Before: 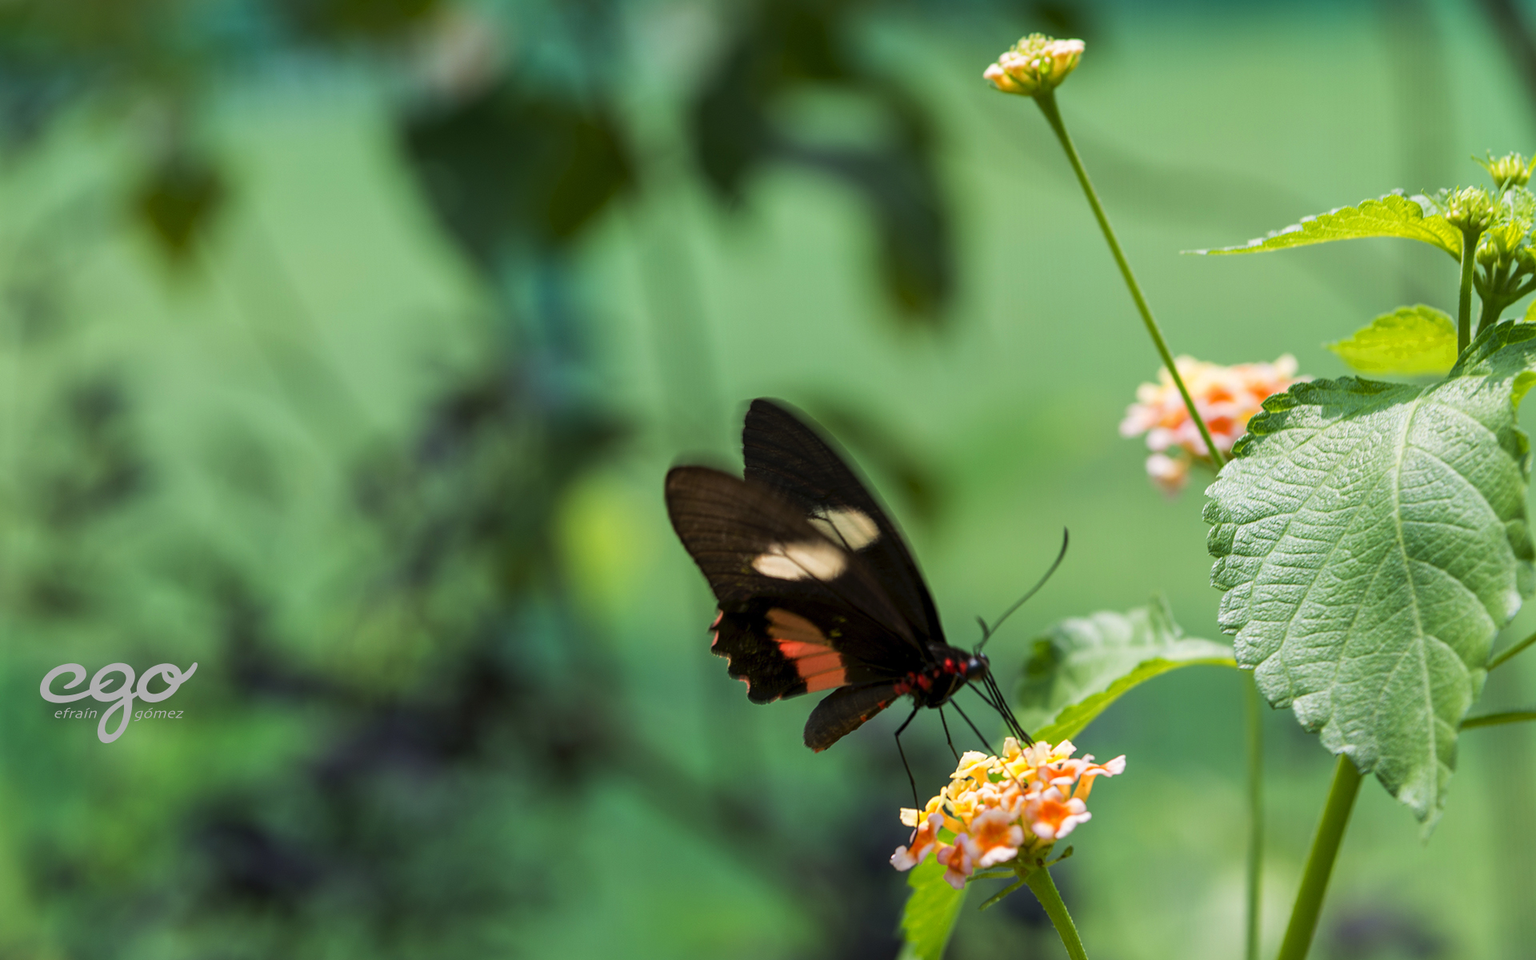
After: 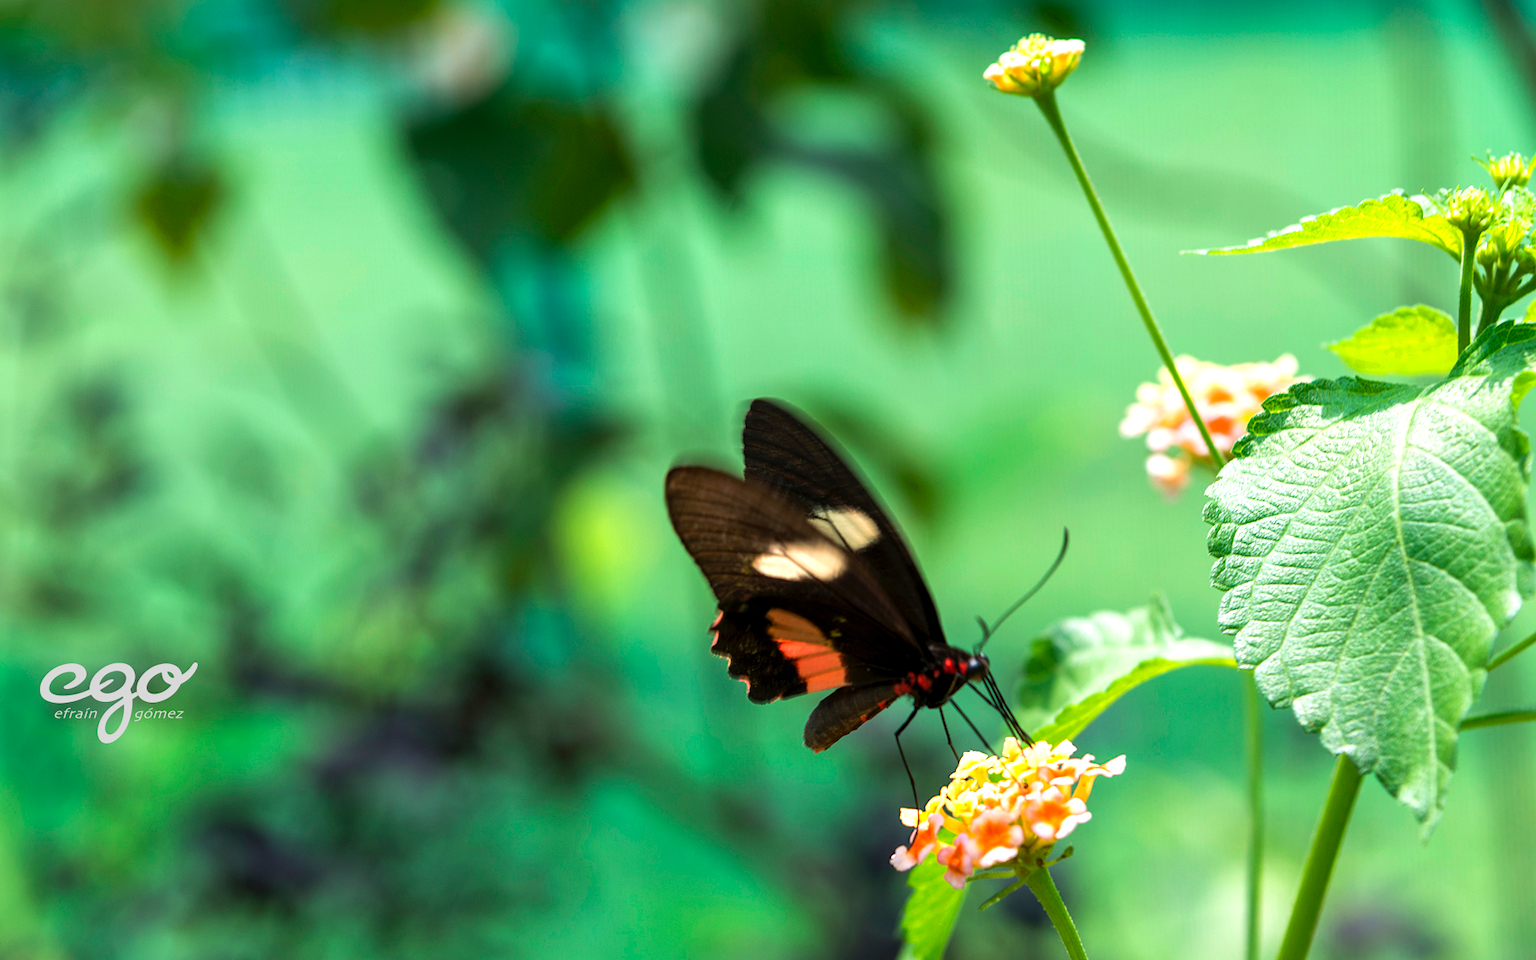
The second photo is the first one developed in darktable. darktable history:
local contrast: mode bilateral grid, contrast 10, coarseness 25, detail 115%, midtone range 0.2
exposure: black level correction 0, exposure 0.7 EV, compensate exposure bias true, compensate highlight preservation false
